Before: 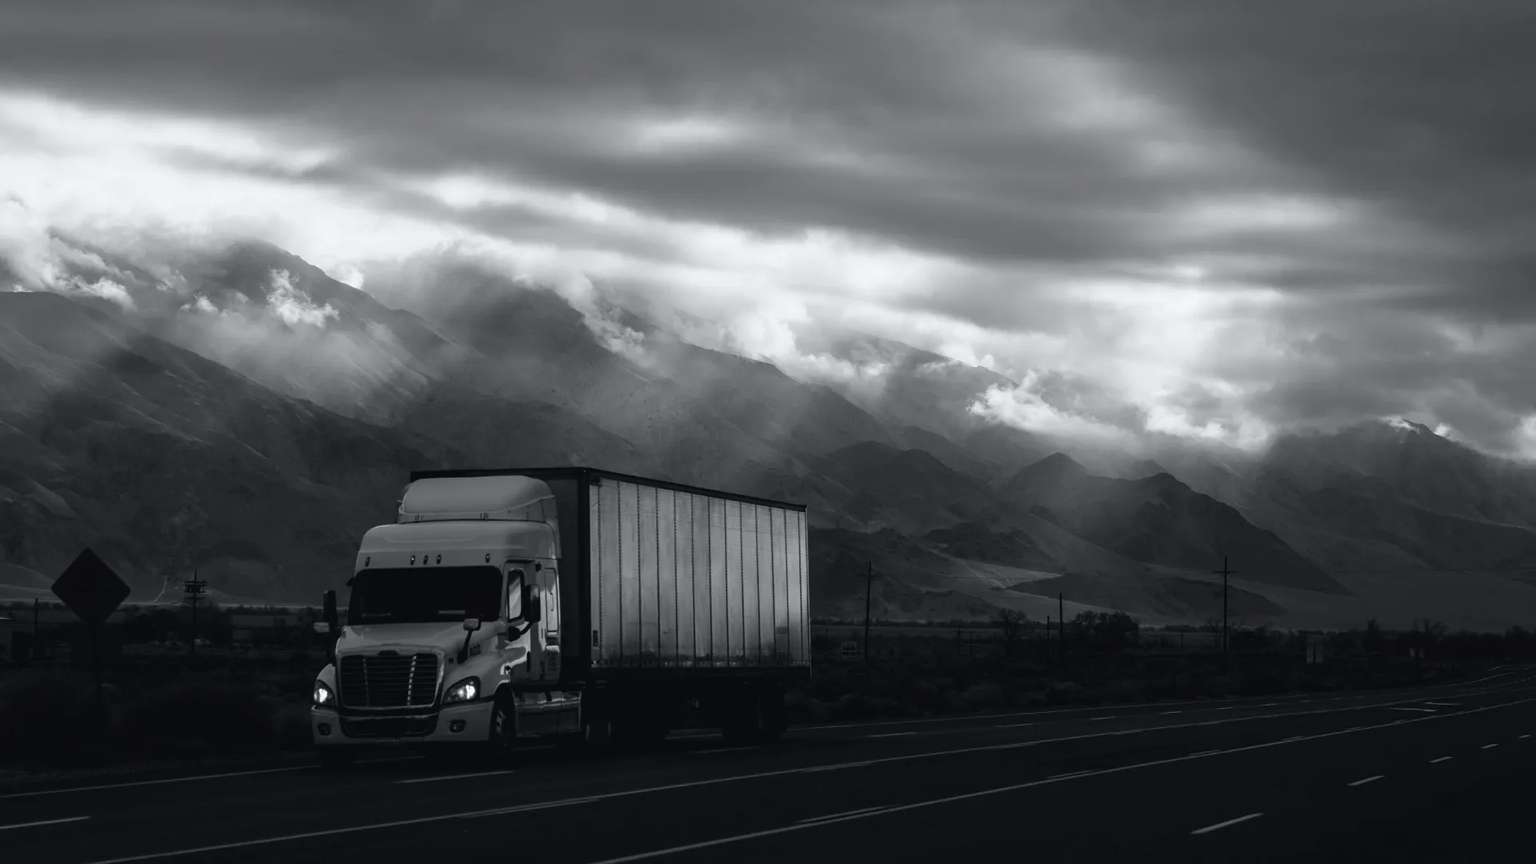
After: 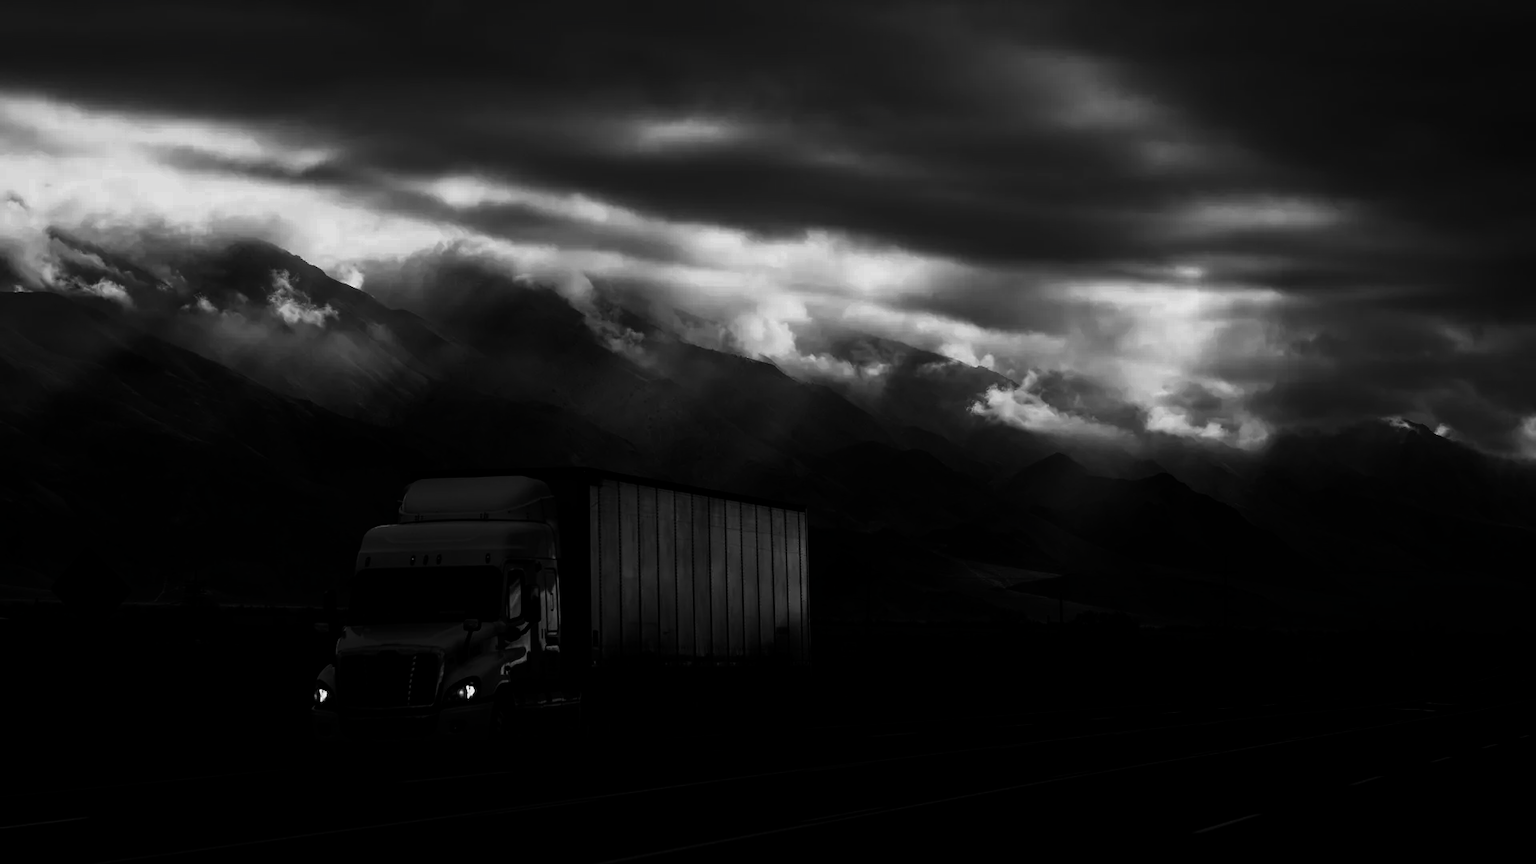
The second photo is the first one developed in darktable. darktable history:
contrast brightness saturation: contrast 0.019, brightness -0.99, saturation -0.985
